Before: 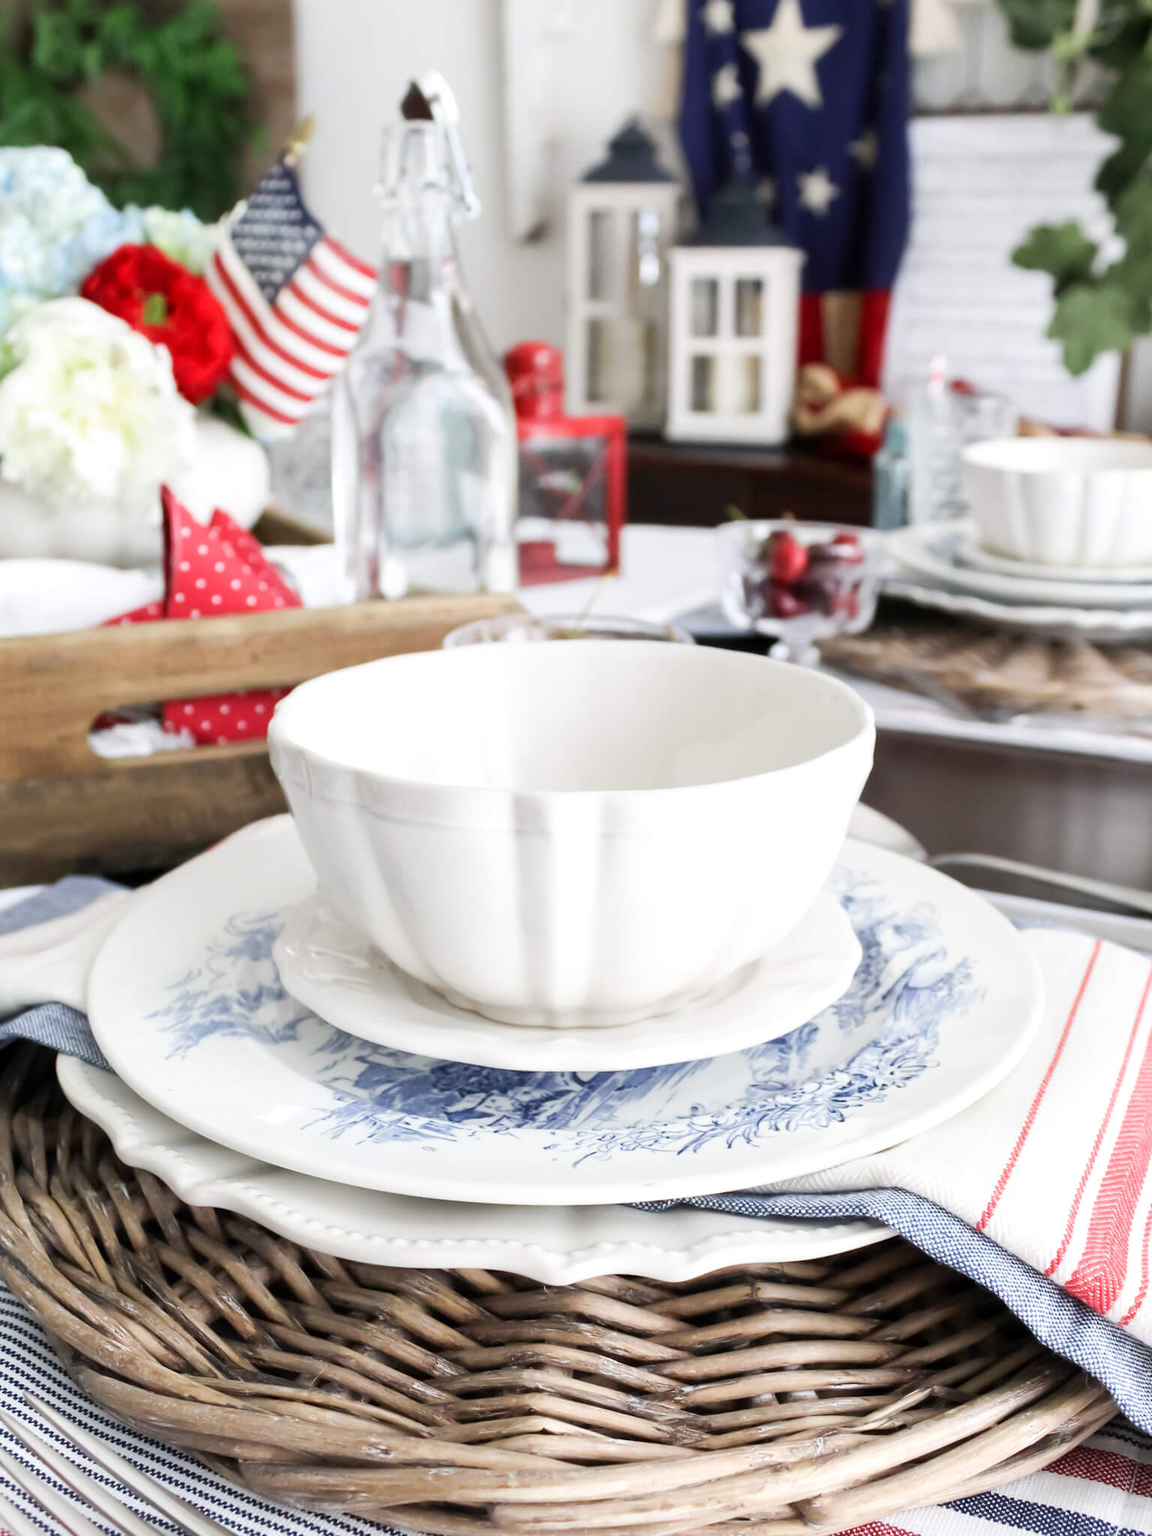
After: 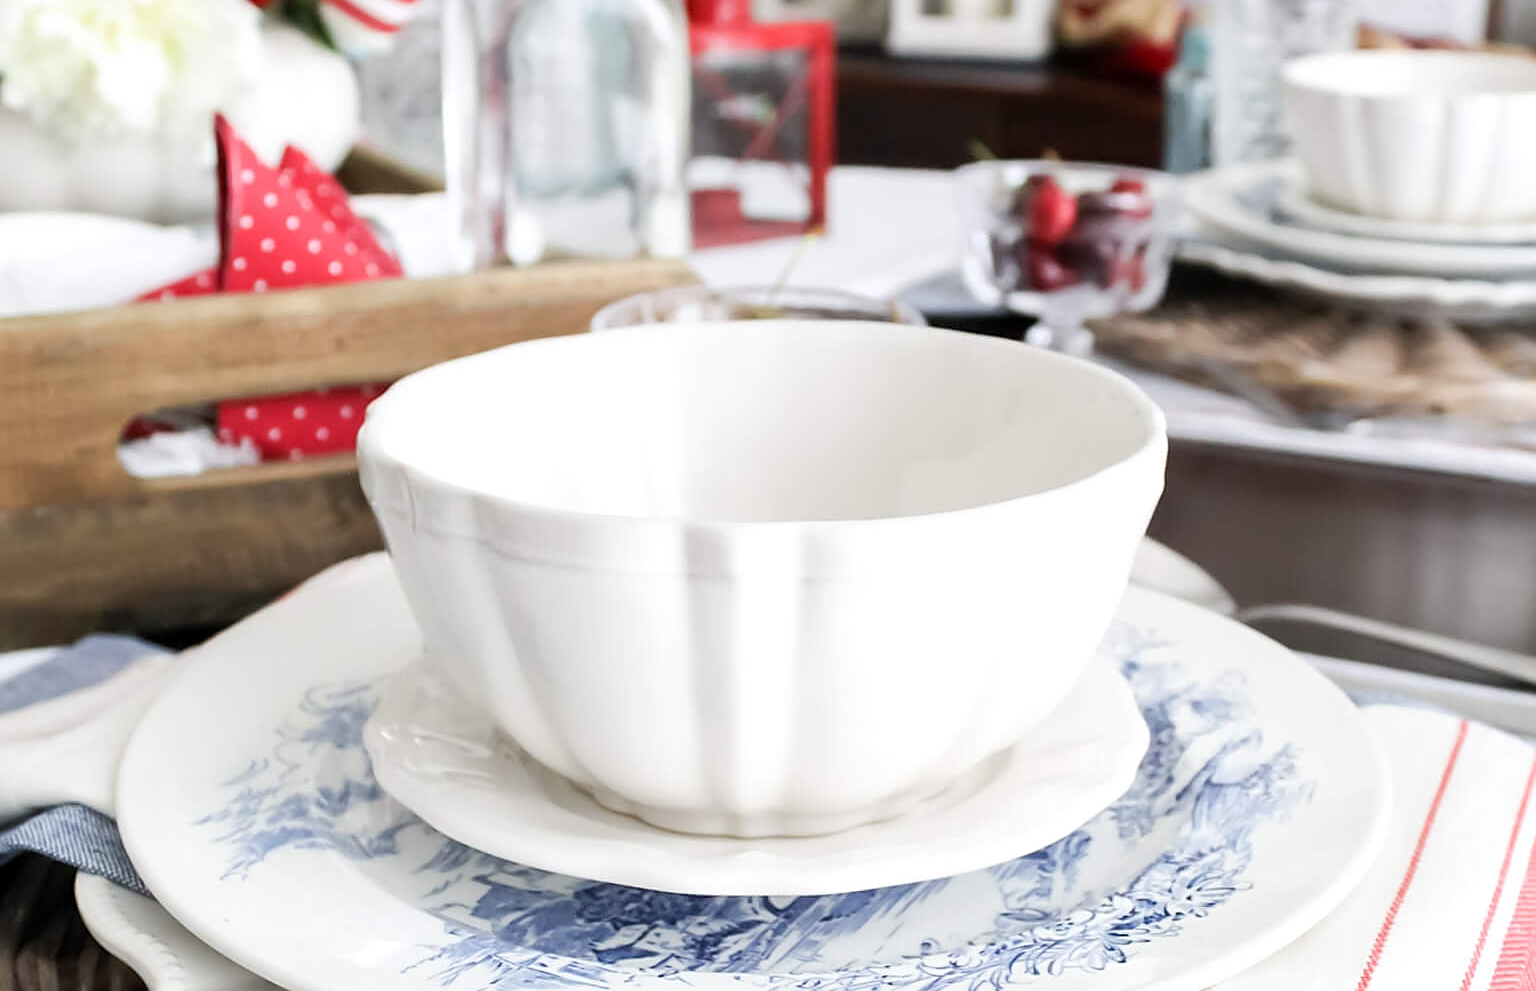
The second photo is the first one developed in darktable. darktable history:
crop and rotate: top 26.056%, bottom 25.543%
sharpen: on, module defaults
